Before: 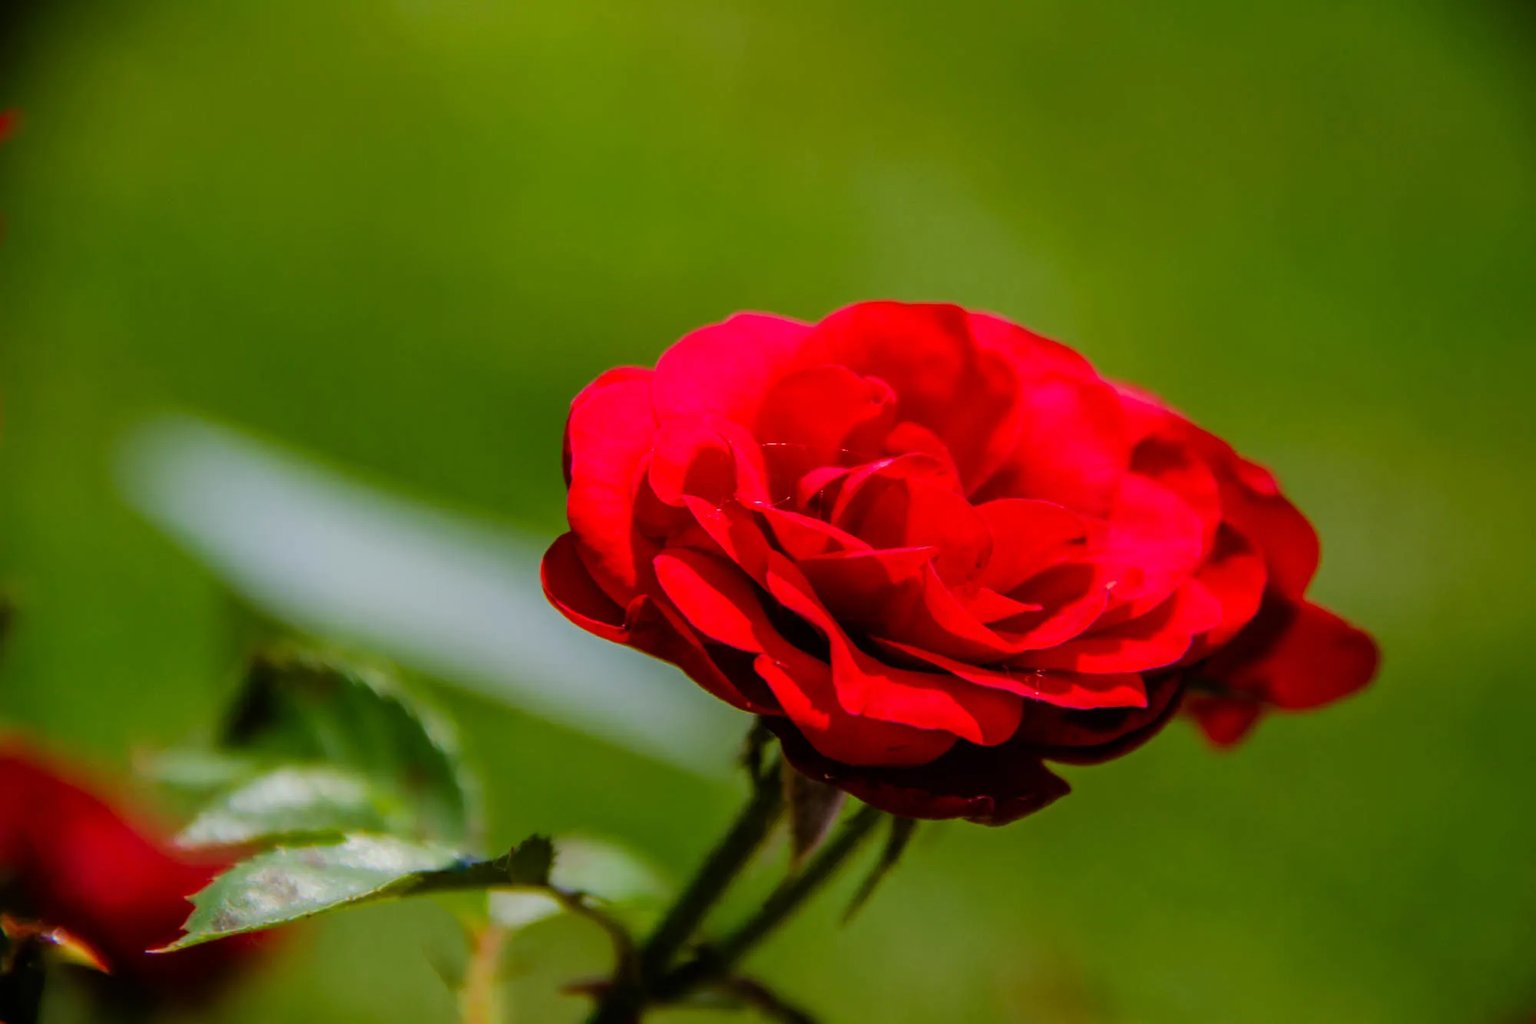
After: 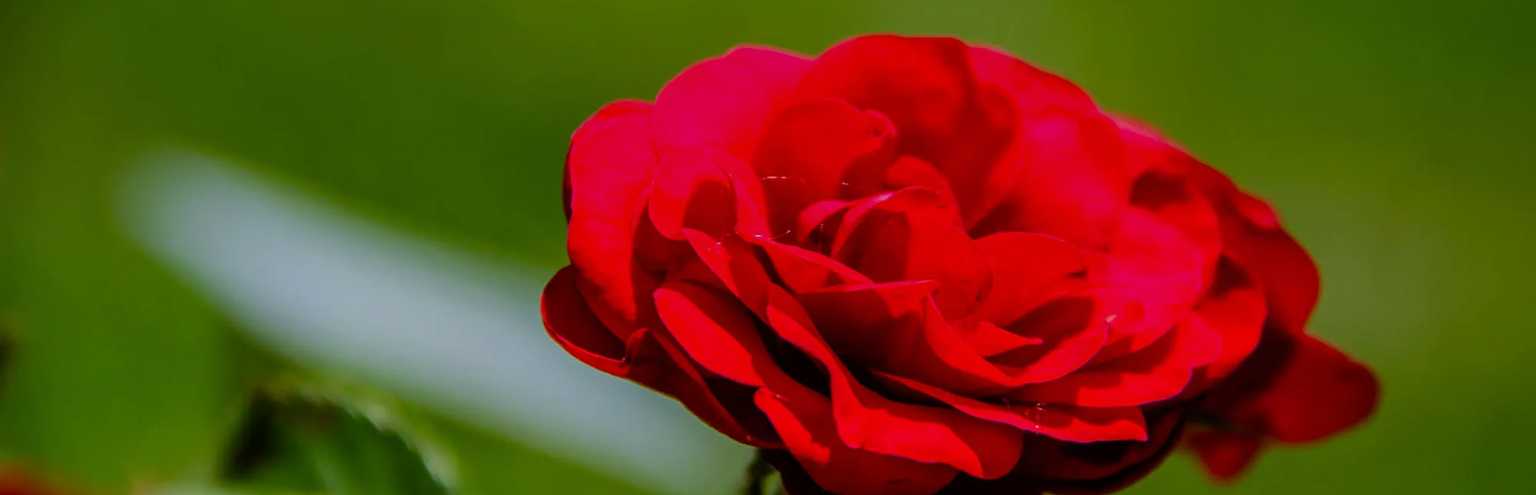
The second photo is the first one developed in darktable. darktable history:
crop and rotate: top 26.056%, bottom 25.543%
white balance: red 0.974, blue 1.044
graduated density: rotation -0.352°, offset 57.64
